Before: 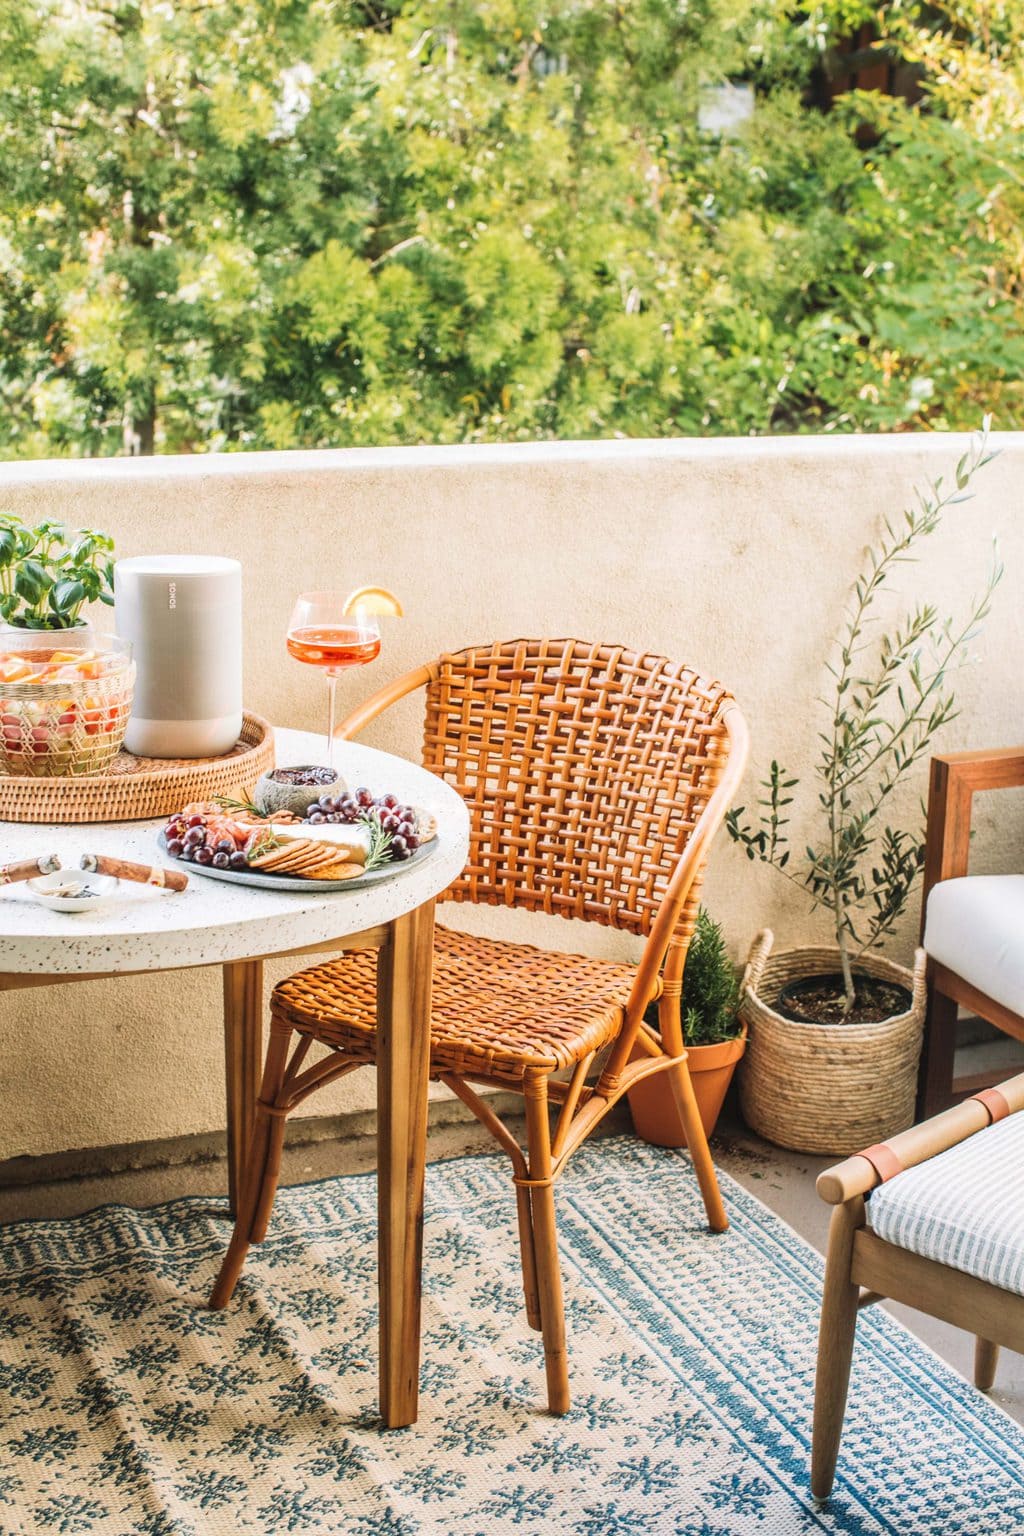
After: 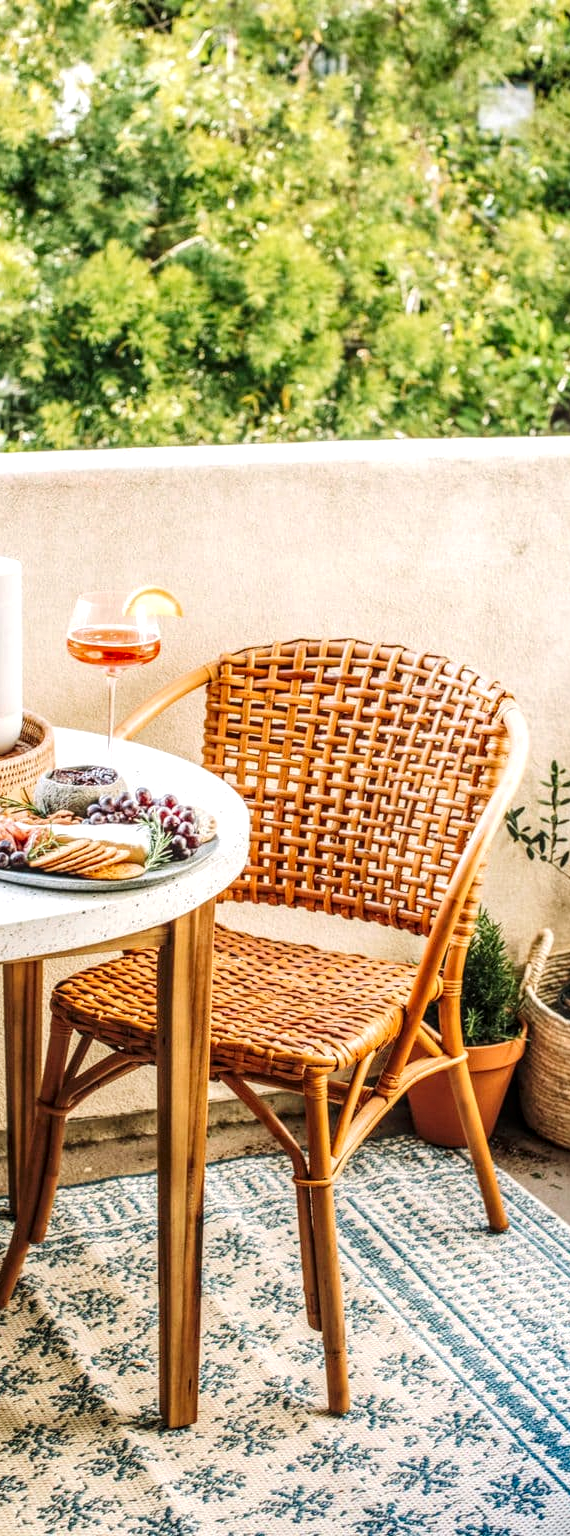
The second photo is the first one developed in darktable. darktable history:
local contrast: detail 142%
exposure: exposure 0.151 EV, compensate highlight preservation false
tone curve: curves: ch0 [(0, 0) (0.003, 0.005) (0.011, 0.021) (0.025, 0.042) (0.044, 0.065) (0.069, 0.074) (0.1, 0.092) (0.136, 0.123) (0.177, 0.159) (0.224, 0.2) (0.277, 0.252) (0.335, 0.32) (0.399, 0.392) (0.468, 0.468) (0.543, 0.549) (0.623, 0.638) (0.709, 0.721) (0.801, 0.812) (0.898, 0.896) (1, 1)], preserve colors none
crop: left 21.572%, right 22.683%
